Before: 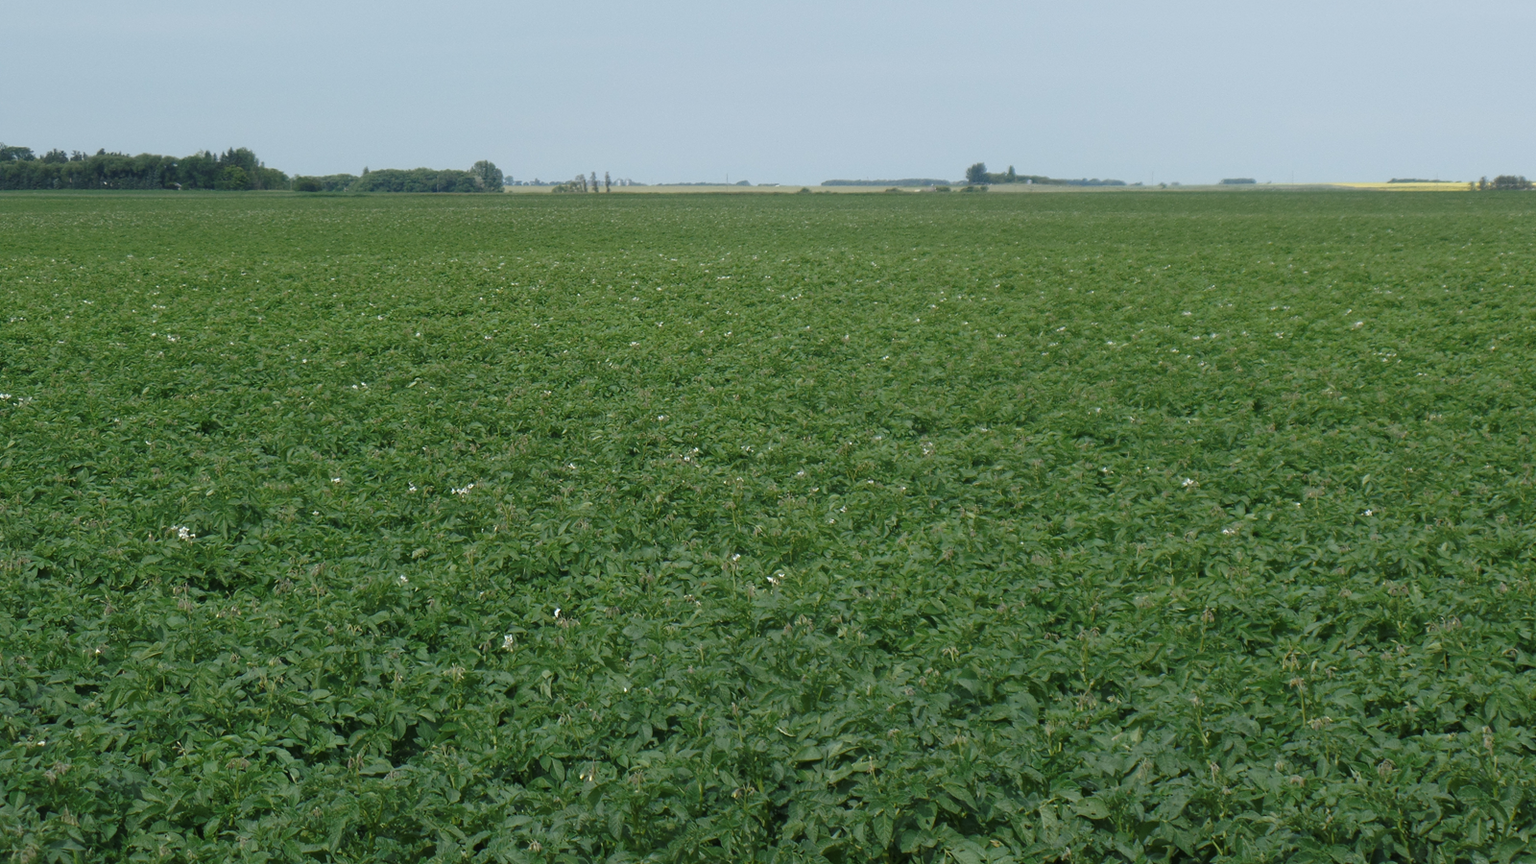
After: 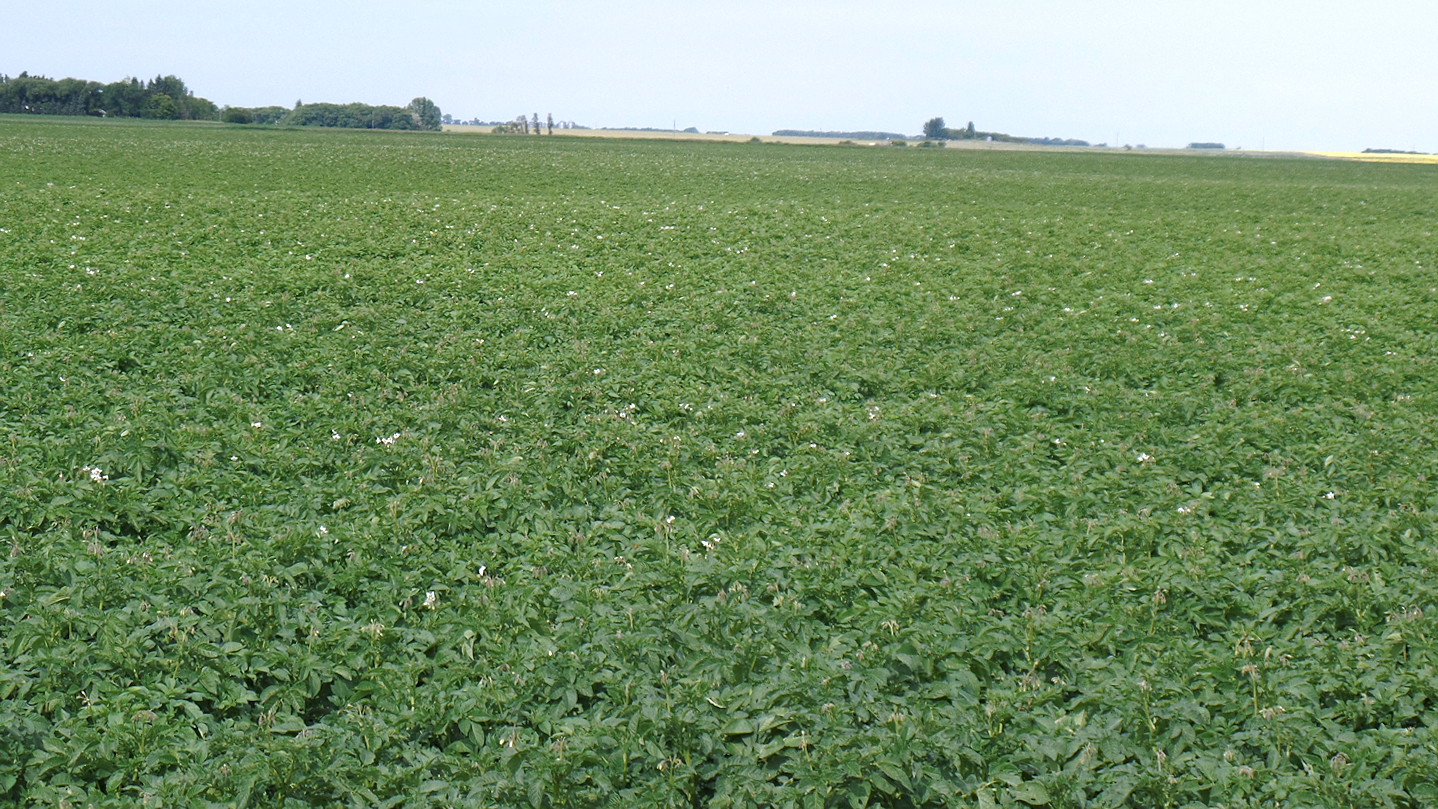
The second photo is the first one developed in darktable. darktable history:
exposure: black level correction 0, exposure 0.7 EV, compensate exposure bias true, compensate highlight preservation false
white balance: red 1.05, blue 1.072
sharpen: radius 1
color balance rgb: linear chroma grading › global chroma 1.5%, linear chroma grading › mid-tones -1%, perceptual saturation grading › global saturation -3%, perceptual saturation grading › shadows -2%
crop and rotate: angle -1.96°, left 3.097%, top 4.154%, right 1.586%, bottom 0.529%
haze removal: compatibility mode true, adaptive false
contrast brightness saturation: saturation -0.04
